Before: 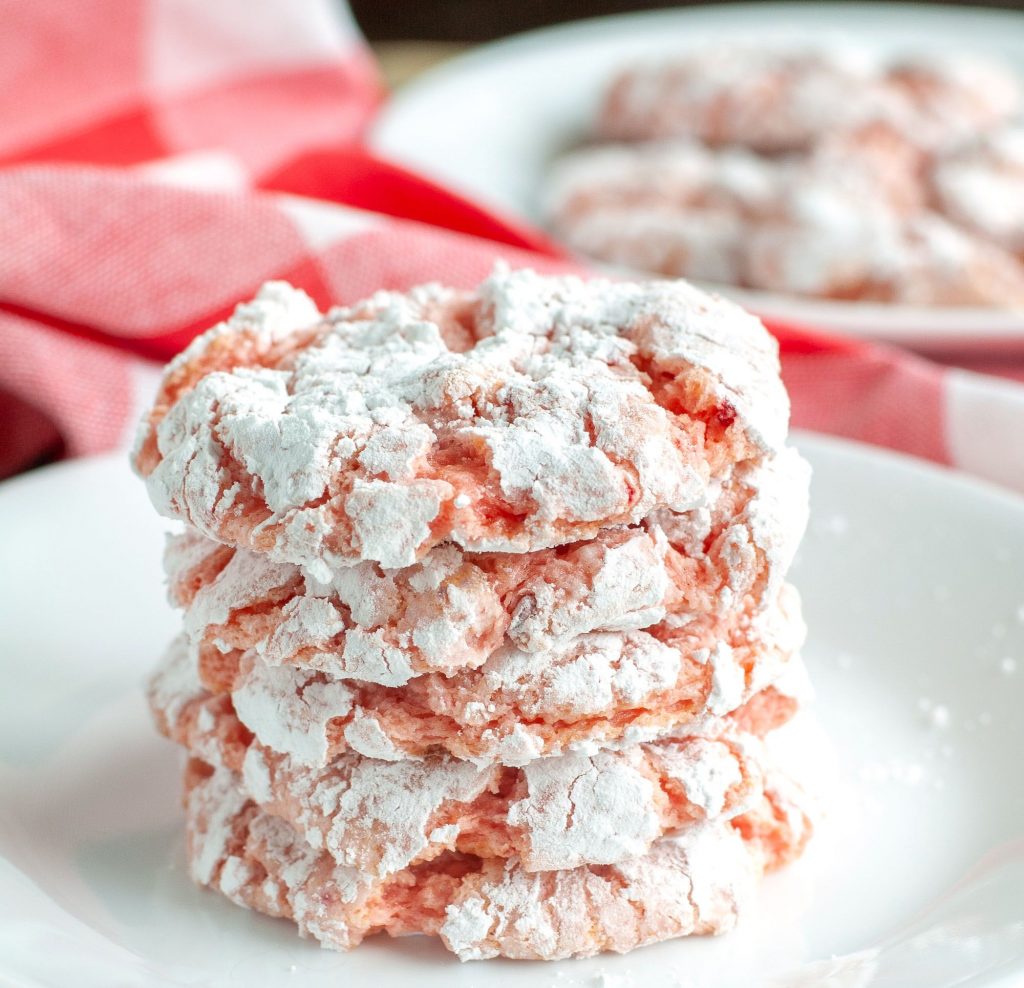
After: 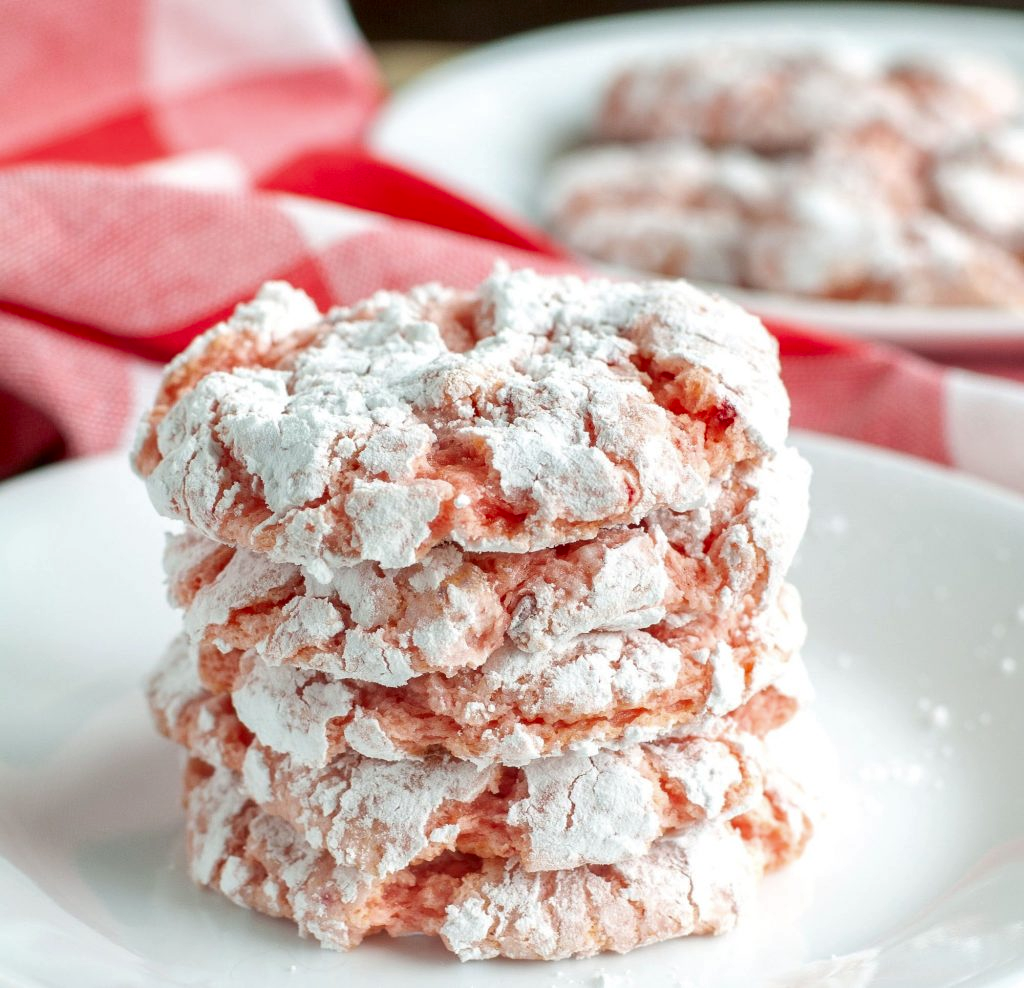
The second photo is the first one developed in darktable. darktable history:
contrast brightness saturation: brightness -0.092
